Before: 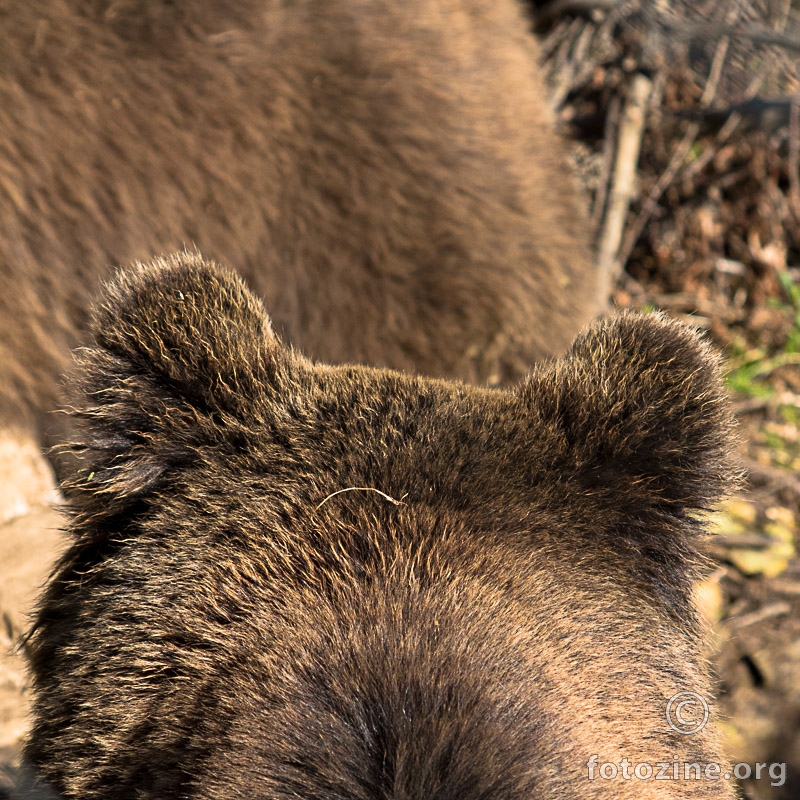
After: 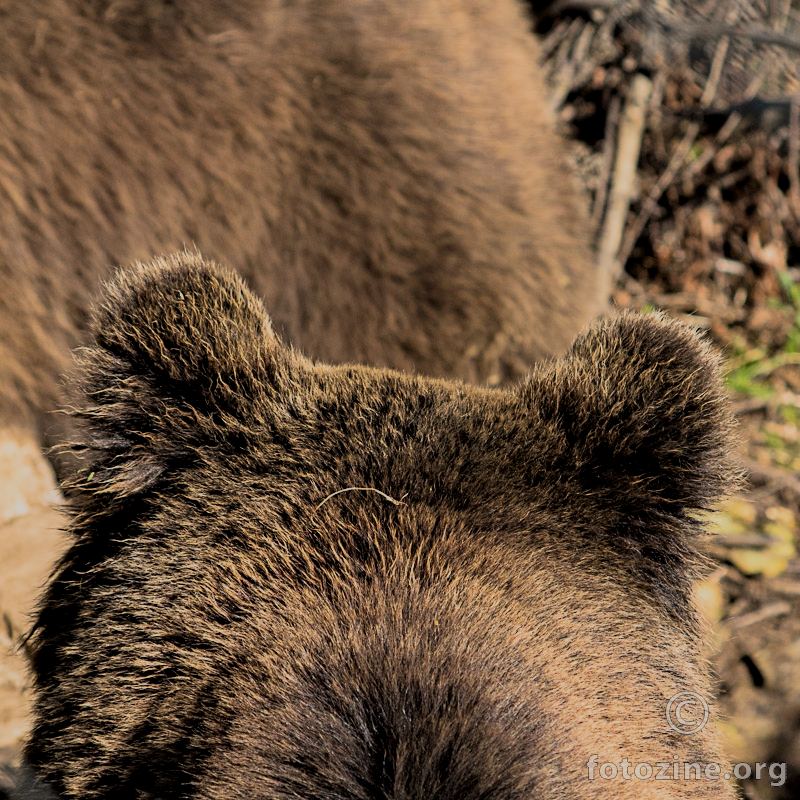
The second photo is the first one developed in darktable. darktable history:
filmic rgb: black relative exposure -7.15 EV, white relative exposure 5.36 EV, hardness 3.02, color science v6 (2022)
local contrast: highlights 61%, shadows 106%, detail 107%, midtone range 0.529
